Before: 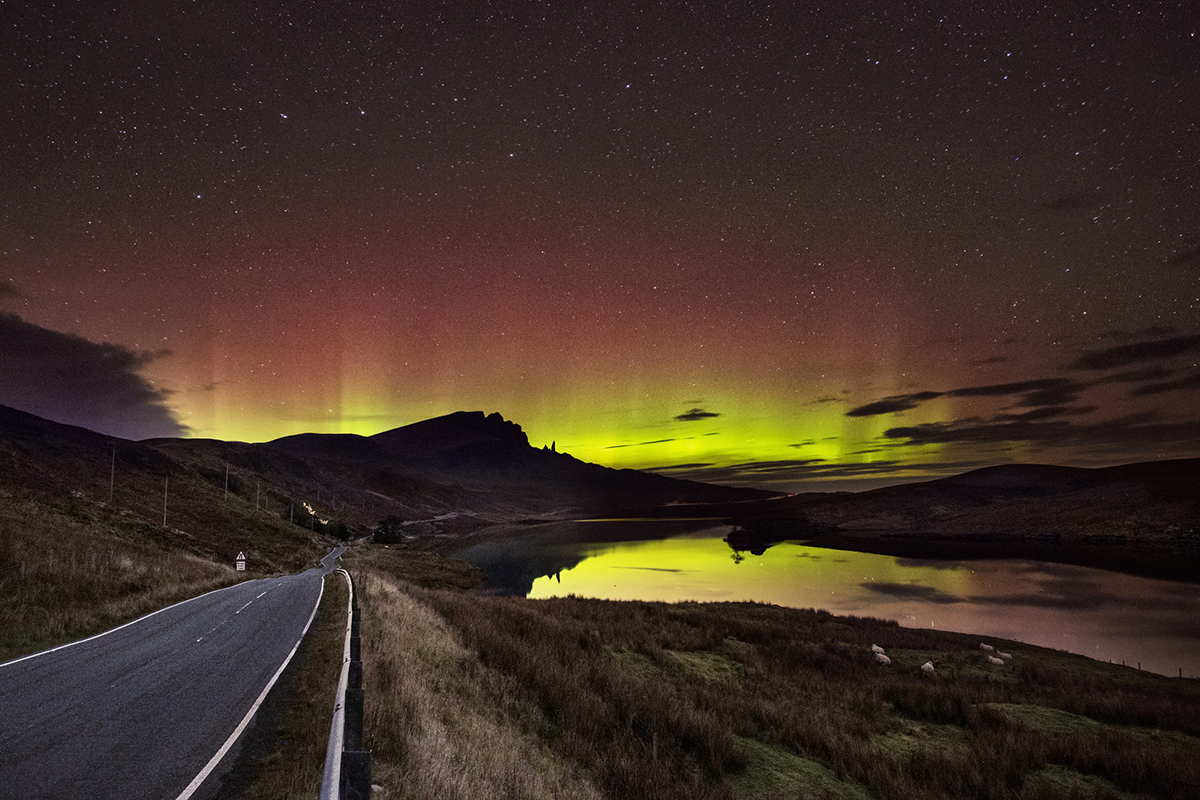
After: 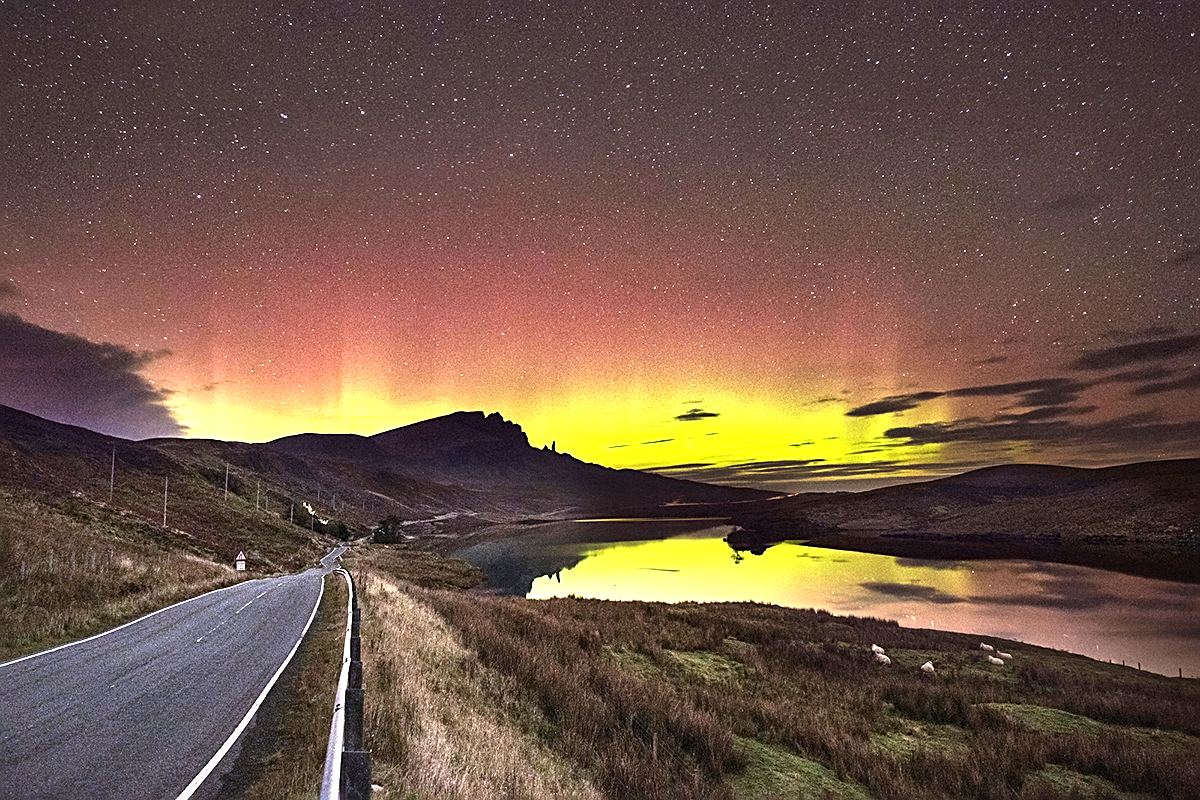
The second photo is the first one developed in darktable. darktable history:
sharpen: on, module defaults
exposure: black level correction 0, exposure 1.689 EV, compensate exposure bias true, compensate highlight preservation false
